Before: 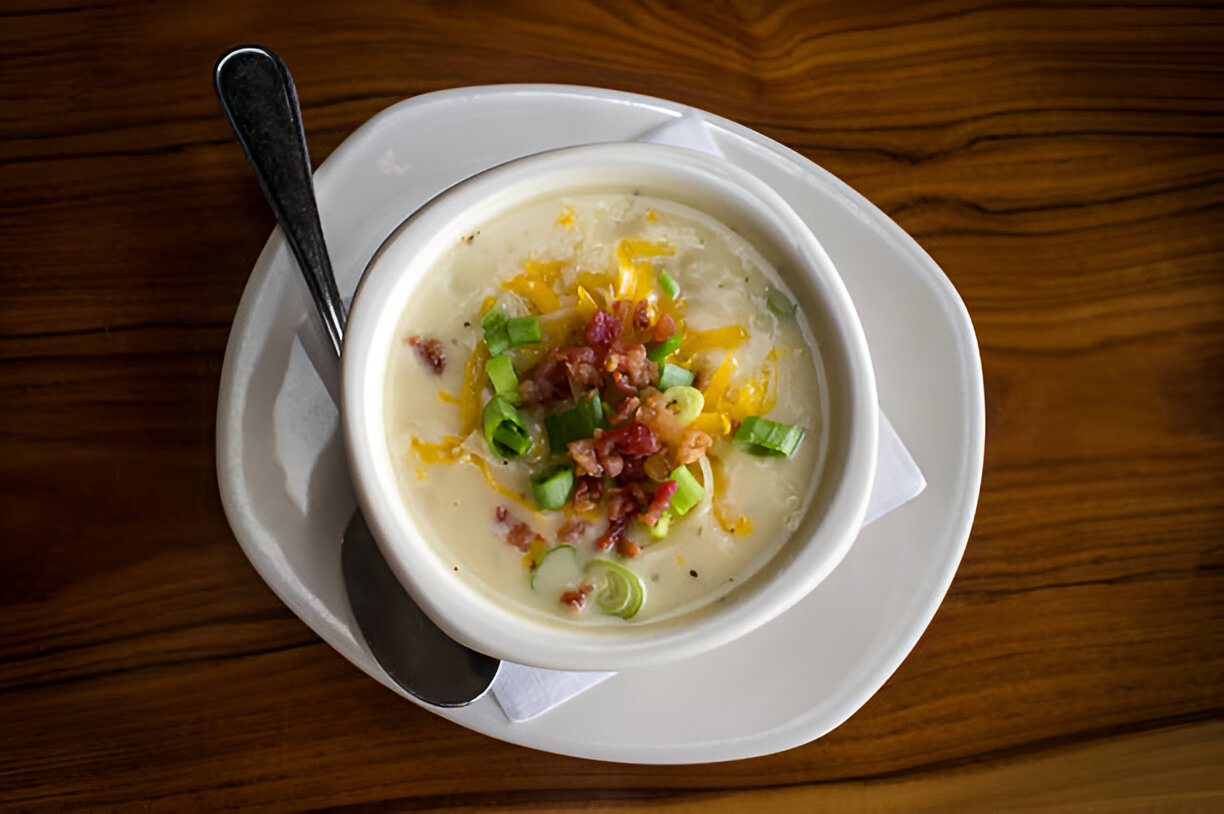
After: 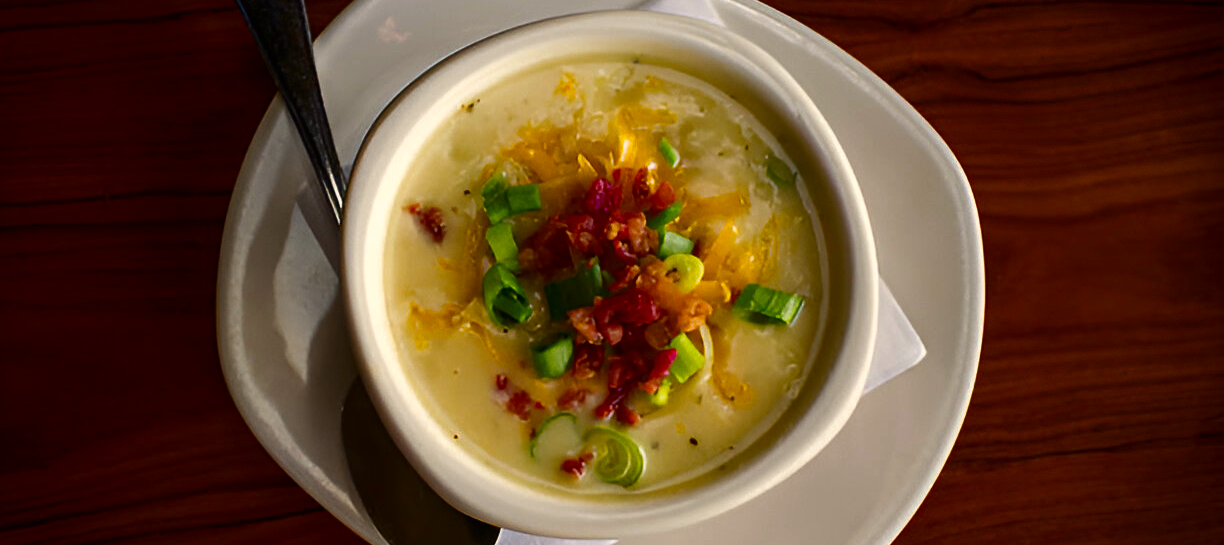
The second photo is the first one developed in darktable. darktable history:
color balance rgb: power › chroma 0.262%, power › hue 62.88°, highlights gain › chroma 3.058%, highlights gain › hue 72.35°, global offset › luminance 0.282%, white fulcrum 0.072 EV, perceptual saturation grading › global saturation 25.607%, global vibrance 20%
crop: top 16.282%, bottom 16.714%
contrast brightness saturation: brightness -0.254, saturation 0.196
